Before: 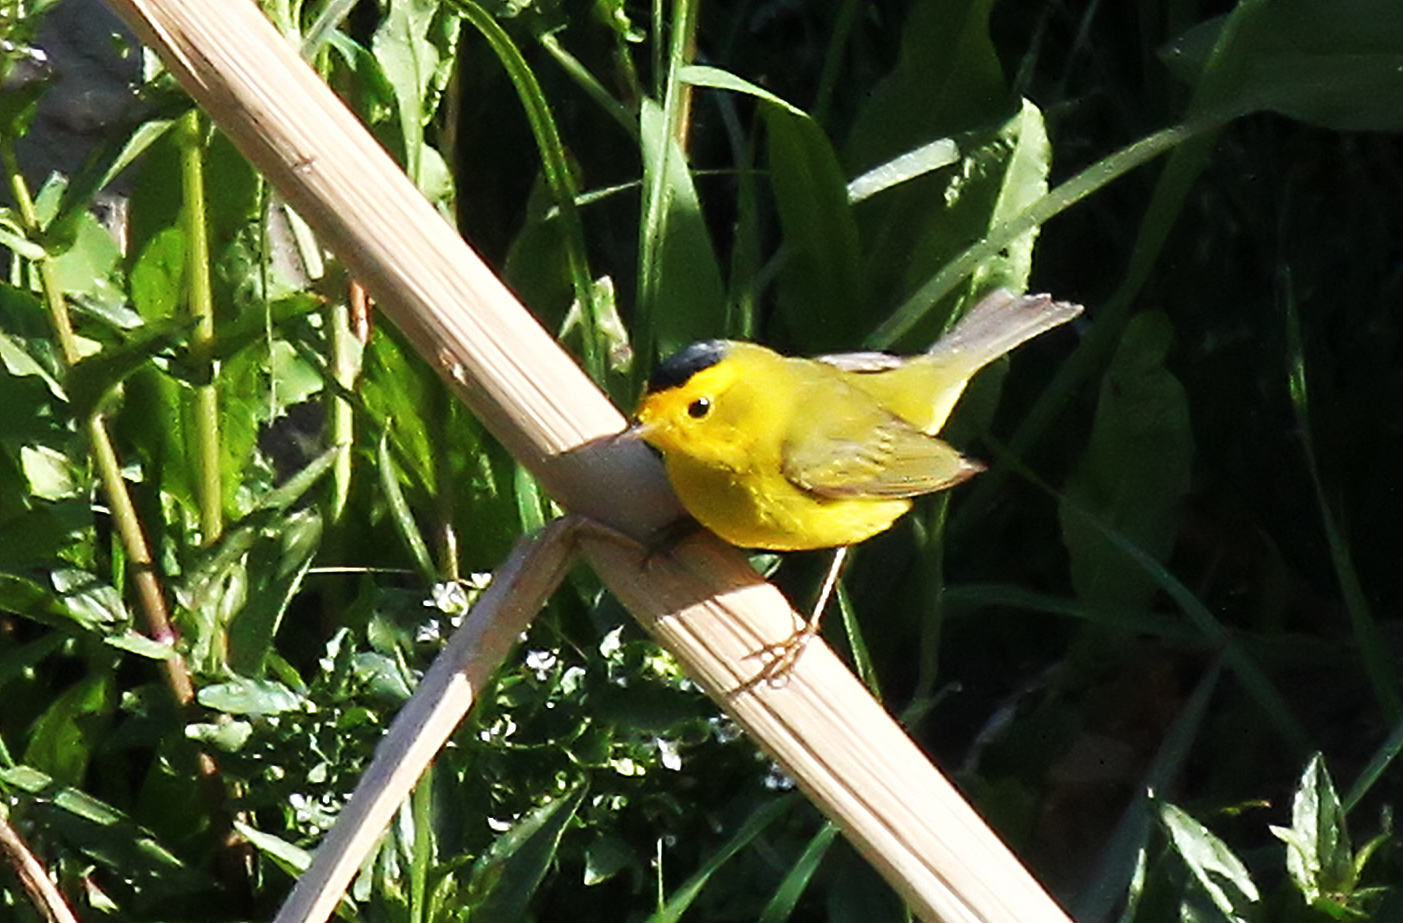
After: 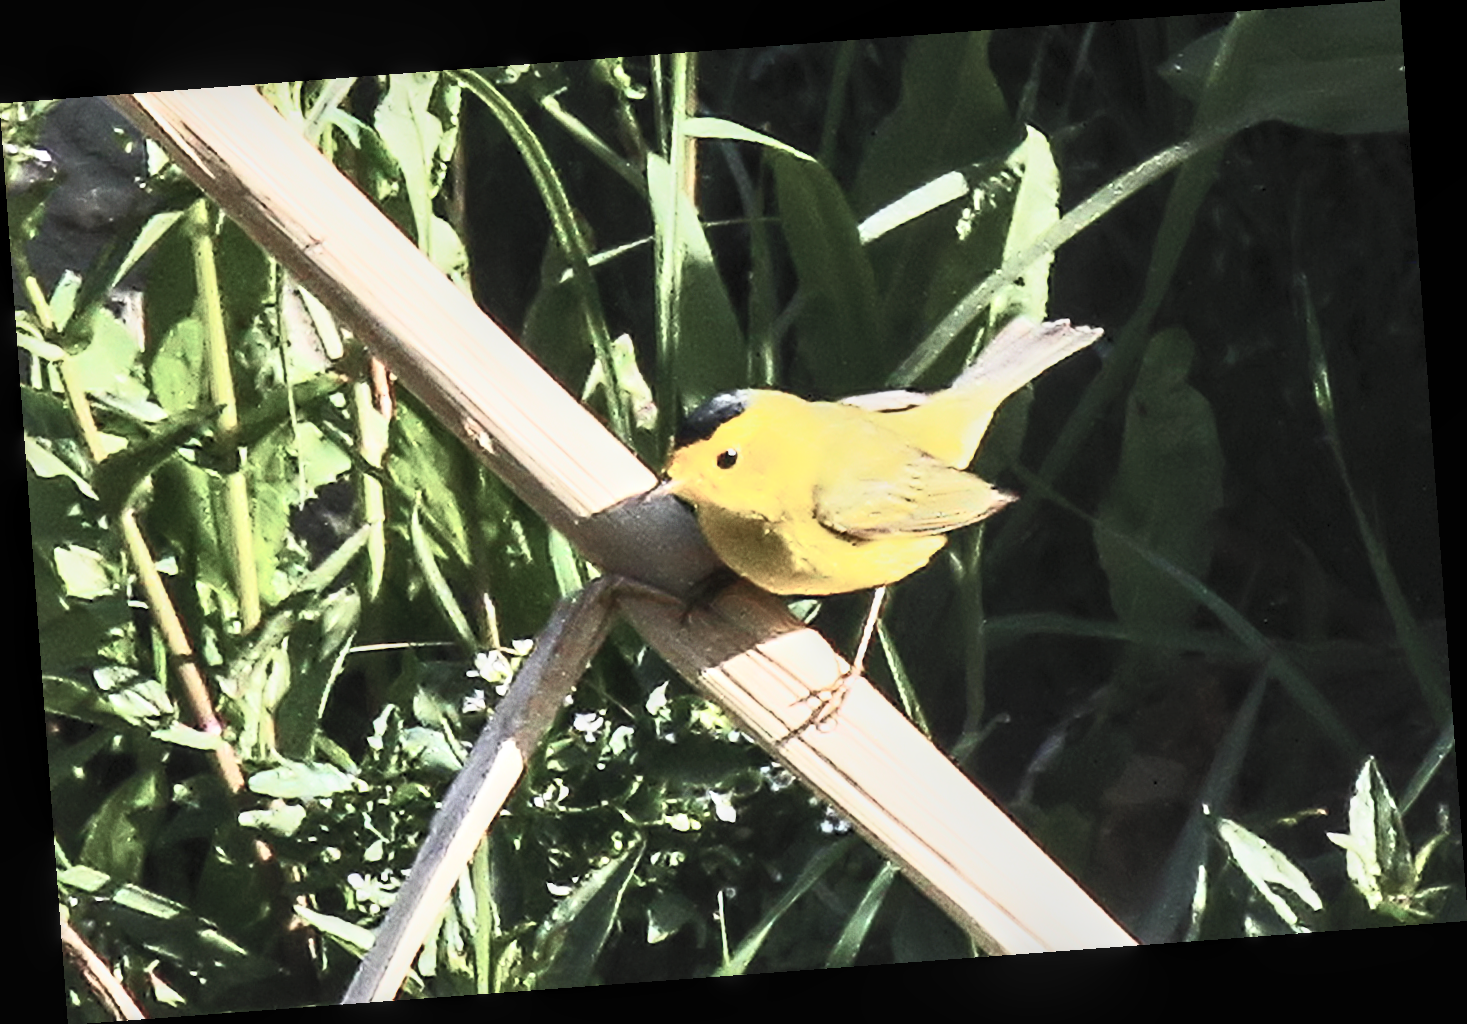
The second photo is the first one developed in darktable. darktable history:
local contrast: detail 130%
contrast brightness saturation: contrast 0.57, brightness 0.57, saturation -0.34
rotate and perspective: rotation -4.25°, automatic cropping off
